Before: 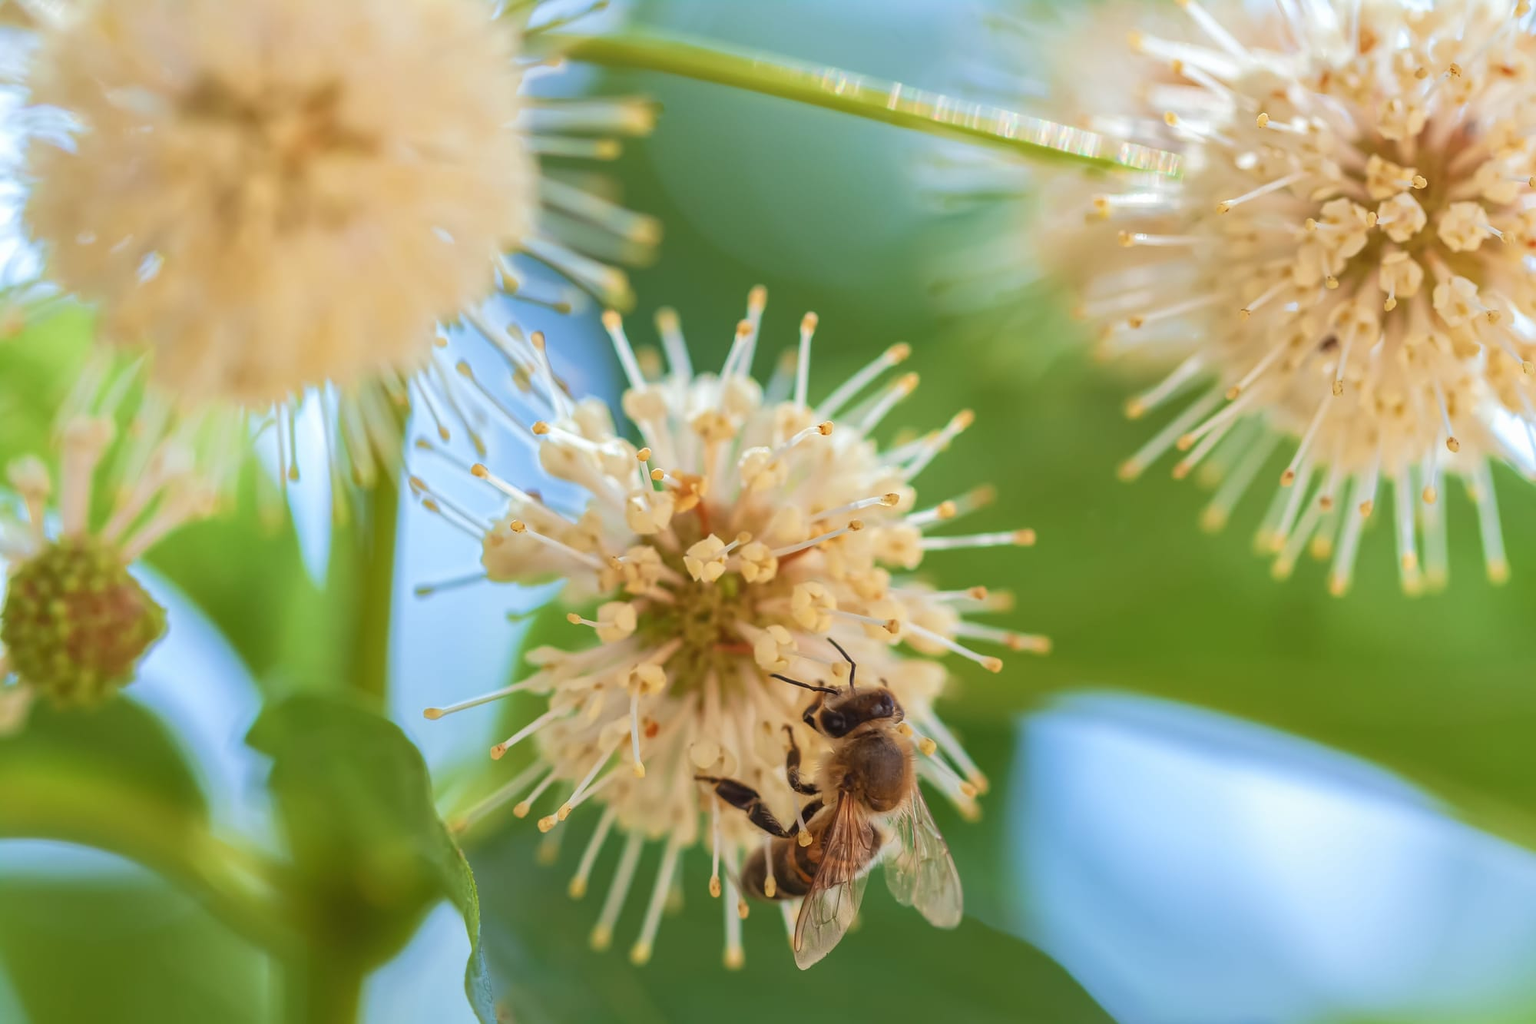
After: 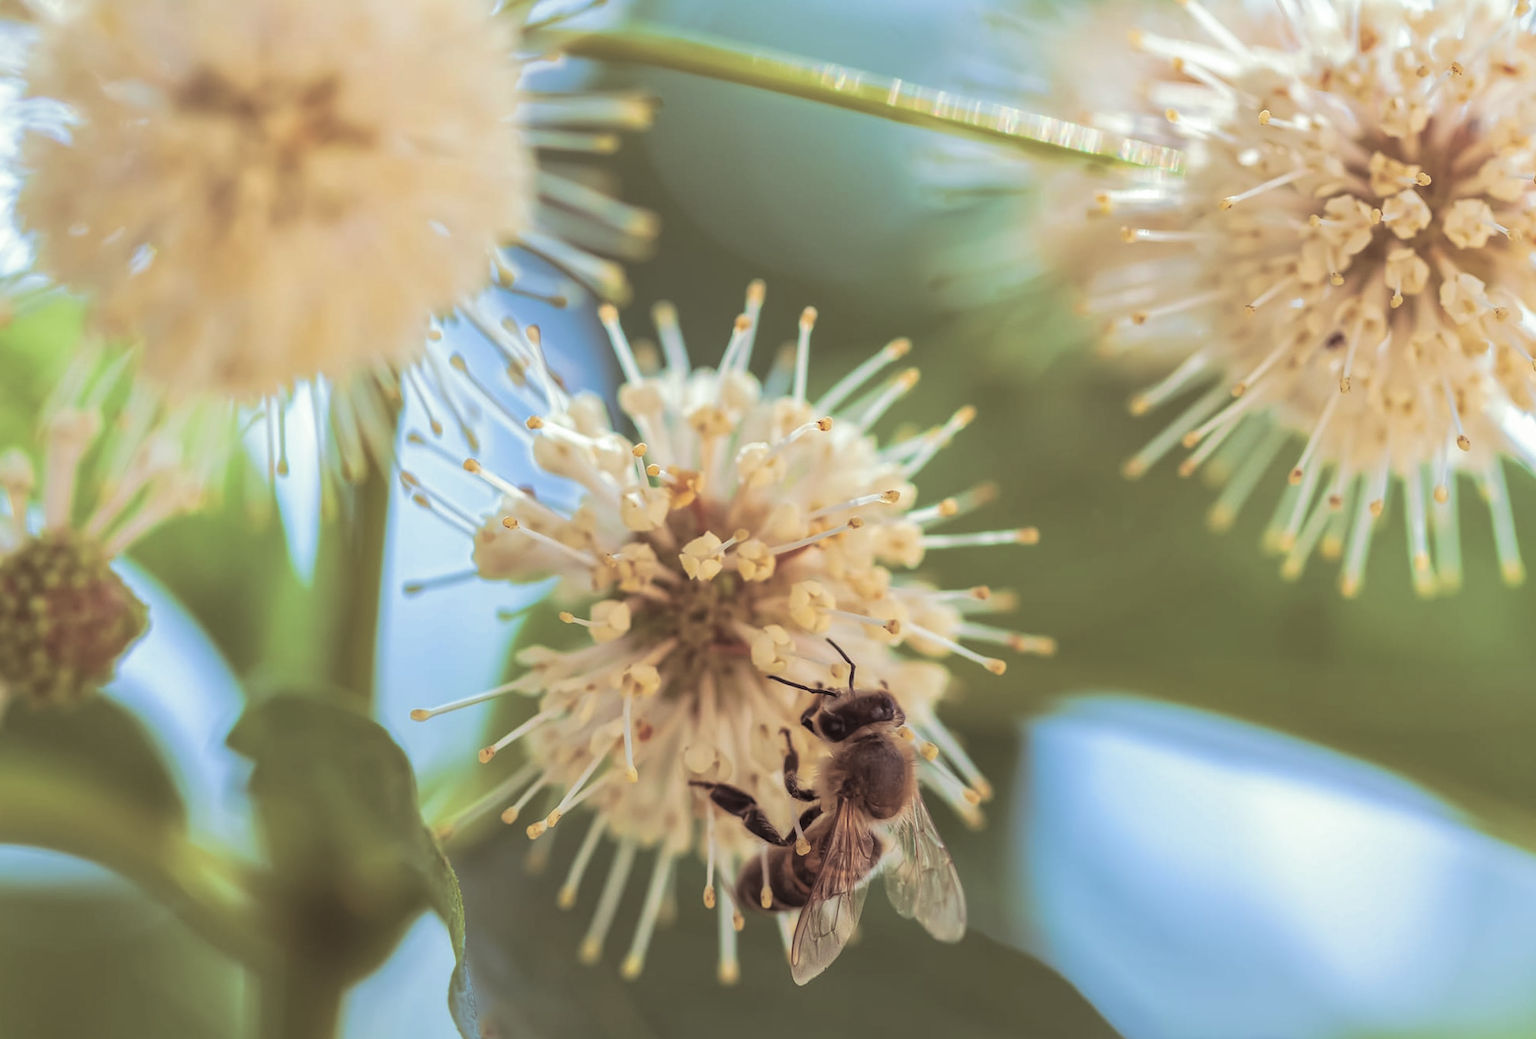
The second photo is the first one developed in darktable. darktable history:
color correction: saturation 0.85
rotate and perspective: rotation 0.226°, lens shift (vertical) -0.042, crop left 0.023, crop right 0.982, crop top 0.006, crop bottom 0.994
split-toning: shadows › saturation 0.2
